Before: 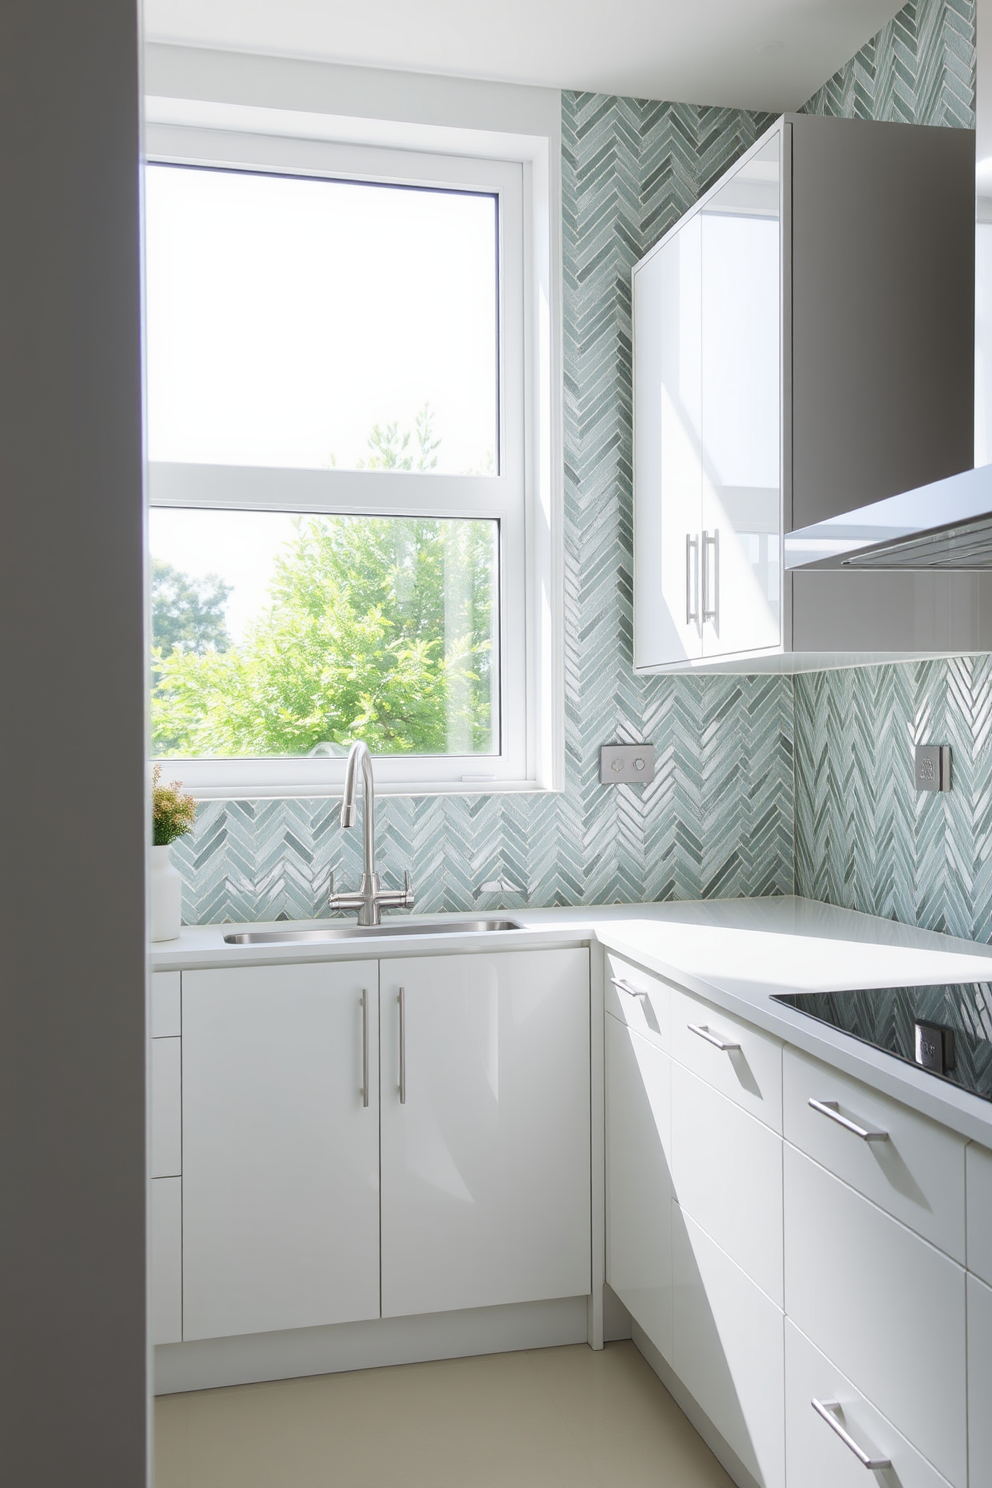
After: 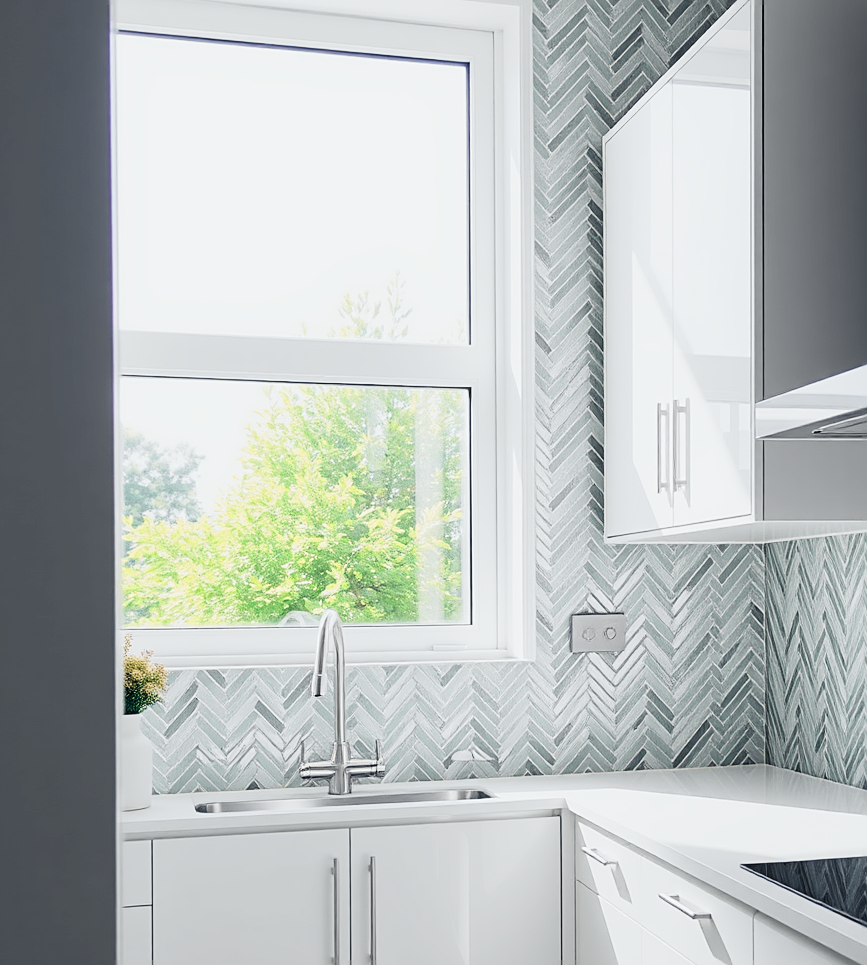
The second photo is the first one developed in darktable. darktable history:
sharpen: on, module defaults
filmic rgb: black relative exposure -11.77 EV, white relative exposure 5.41 EV, hardness 4.5, latitude 49.46%, contrast 1.141, add noise in highlights 0, color science v3 (2019), use custom middle-gray values true, contrast in highlights soft
color balance rgb: shadows lift › luminance -40.924%, shadows lift › chroma 14.037%, shadows lift › hue 258.83°, global offset › luminance 0.77%, perceptual saturation grading › global saturation -0.031%
crop: left 2.943%, top 8.842%, right 9.657%, bottom 26.242%
tone curve: curves: ch0 [(0, 0.009) (0.037, 0.035) (0.131, 0.126) (0.275, 0.28) (0.476, 0.514) (0.617, 0.667) (0.704, 0.759) (0.813, 0.863) (0.911, 0.931) (0.997, 1)]; ch1 [(0, 0) (0.318, 0.271) (0.444, 0.438) (0.493, 0.496) (0.508, 0.5) (0.534, 0.535) (0.57, 0.582) (0.65, 0.664) (0.746, 0.764) (1, 1)]; ch2 [(0, 0) (0.246, 0.24) (0.36, 0.381) (0.415, 0.434) (0.476, 0.492) (0.502, 0.499) (0.522, 0.518) (0.533, 0.534) (0.586, 0.598) (0.634, 0.643) (0.706, 0.717) (0.853, 0.83) (1, 0.951)], color space Lab, independent channels, preserve colors none
